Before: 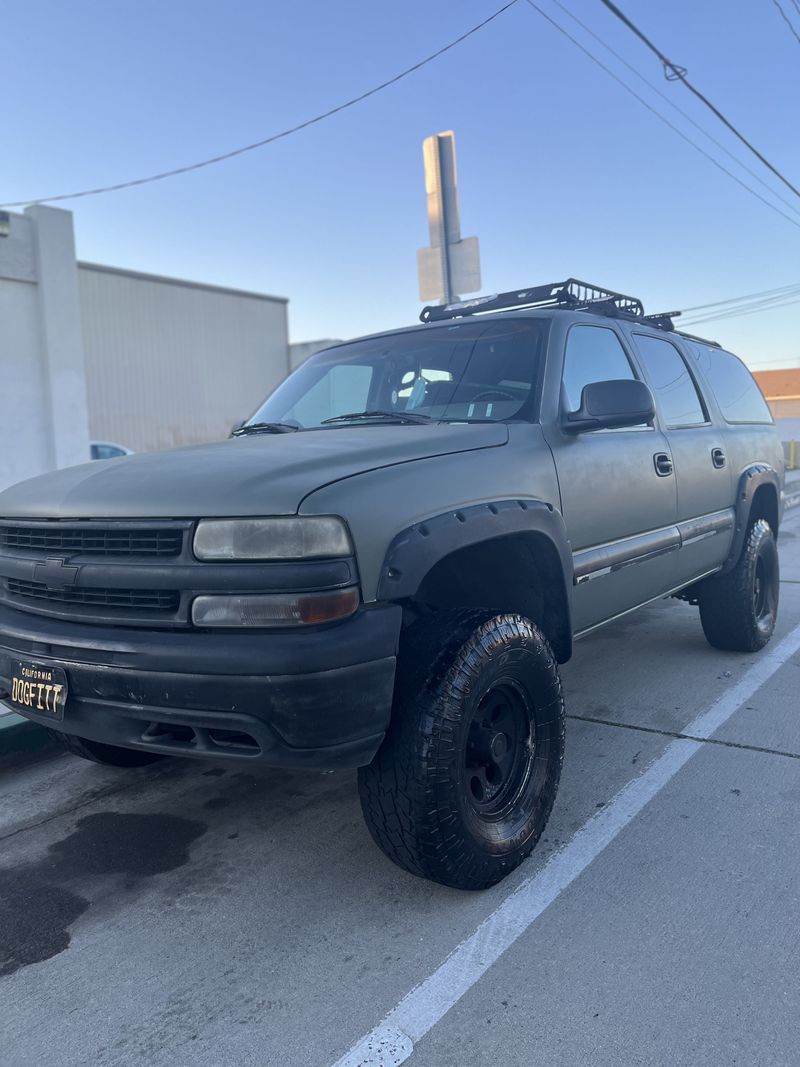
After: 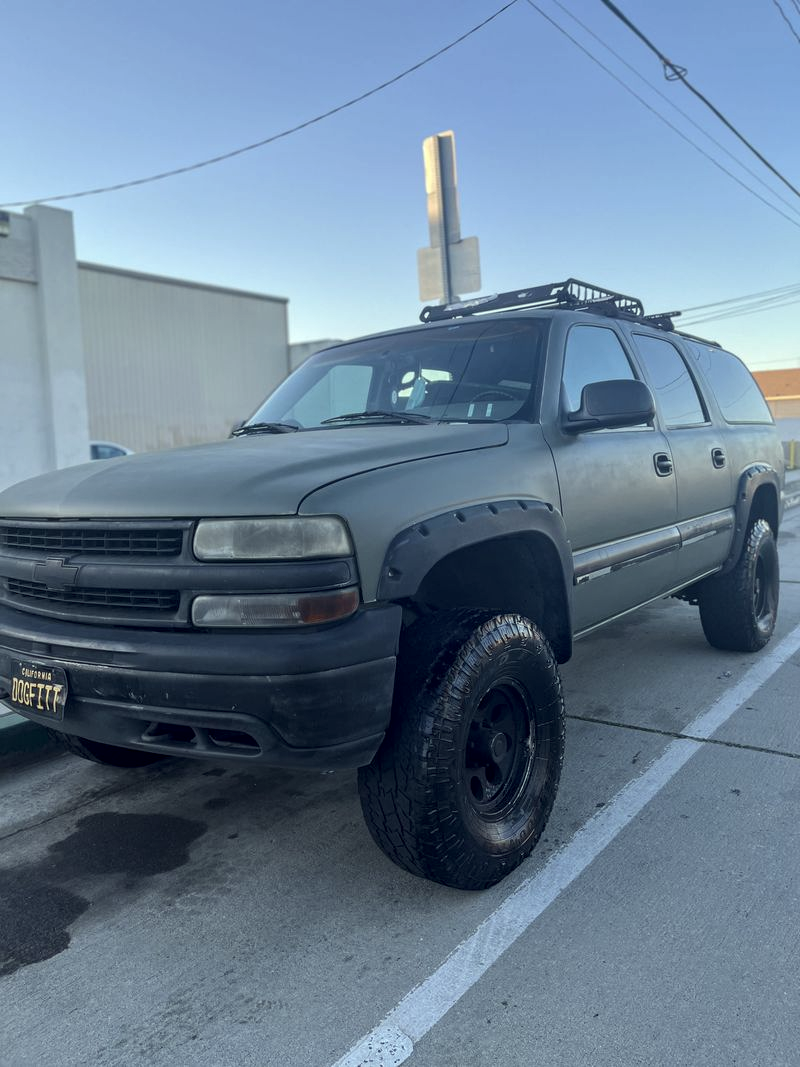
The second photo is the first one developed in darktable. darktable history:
color correction: highlights a* -4.79, highlights b* 5.05, saturation 0.936
local contrast: on, module defaults
